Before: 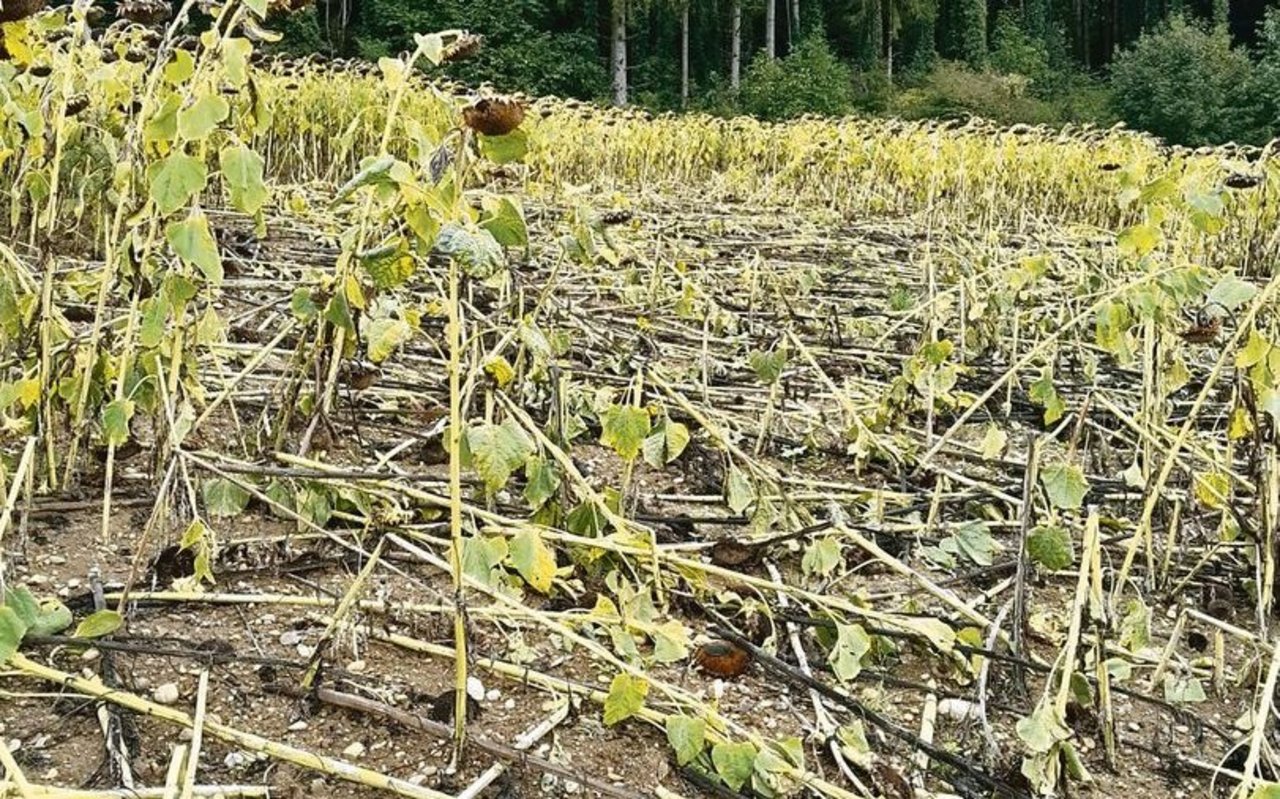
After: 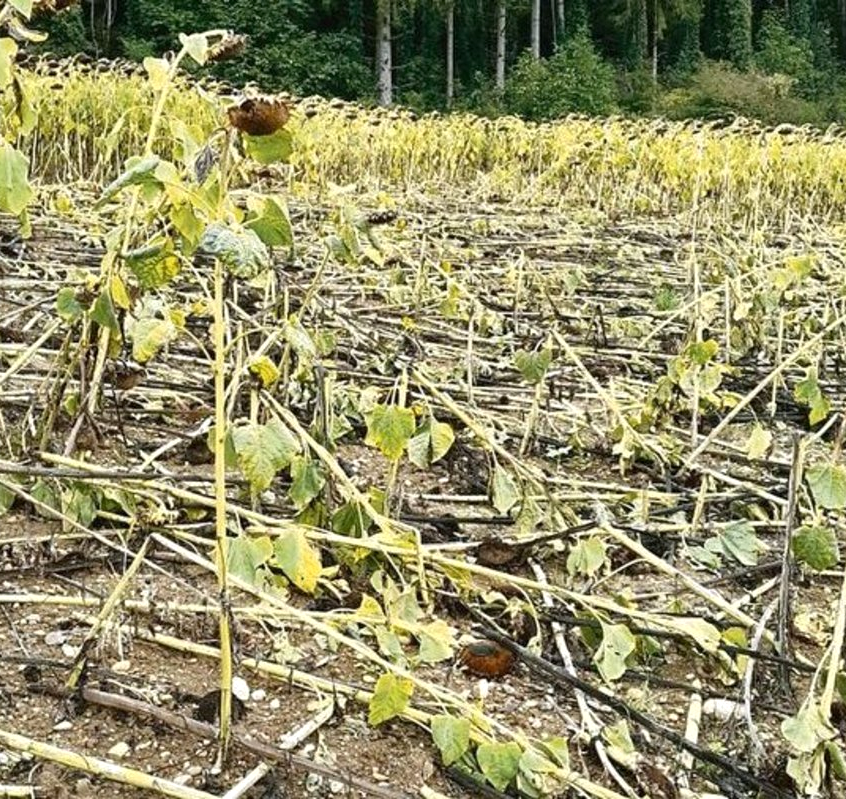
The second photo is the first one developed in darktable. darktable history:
crop and rotate: left 18.398%, right 15.478%
exposure: black level correction 0.001, exposure 0.143 EV, compensate exposure bias true, compensate highlight preservation false
